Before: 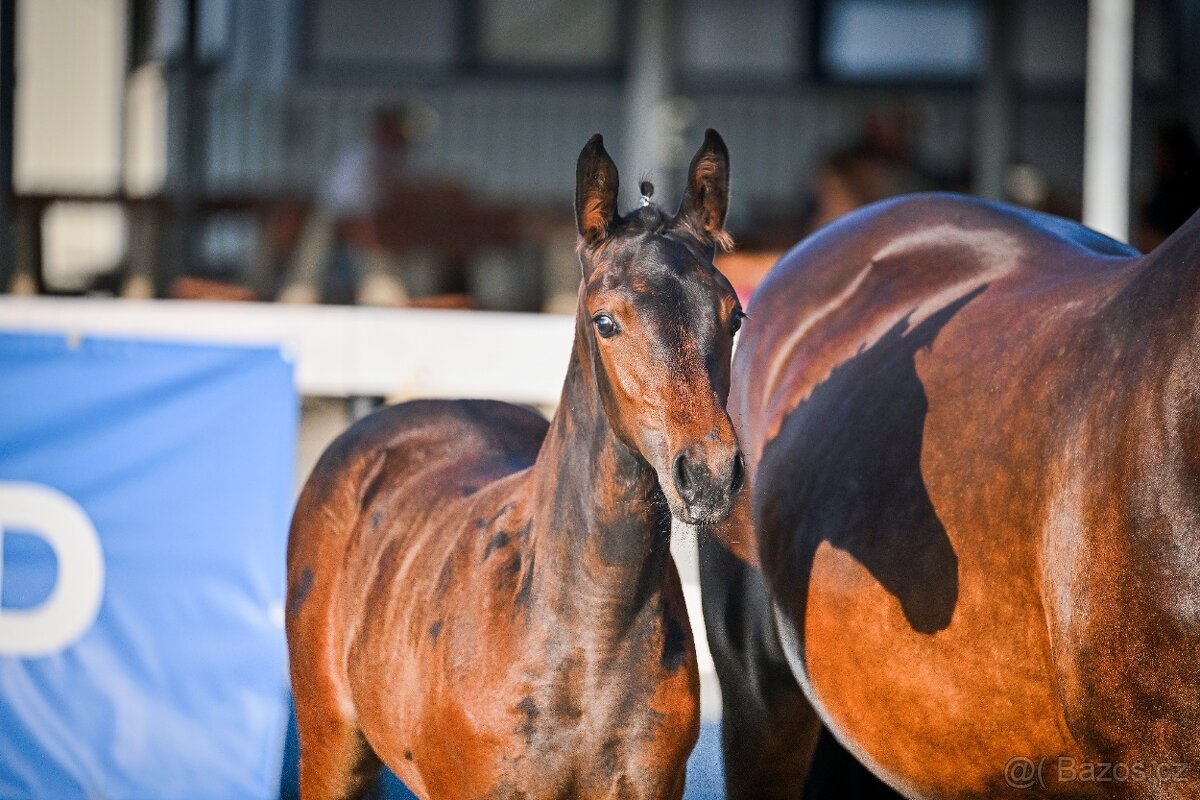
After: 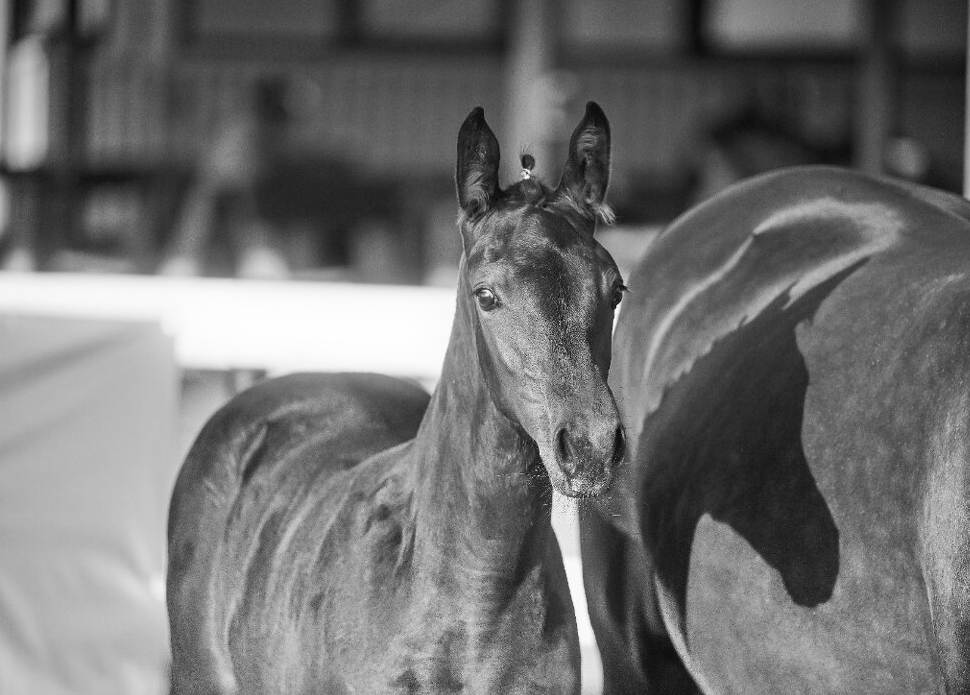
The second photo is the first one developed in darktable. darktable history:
contrast brightness saturation: saturation -0.1
bloom: size 5%, threshold 95%, strength 15%
monochrome: on, module defaults
crop: left 9.929%, top 3.475%, right 9.188%, bottom 9.529%
